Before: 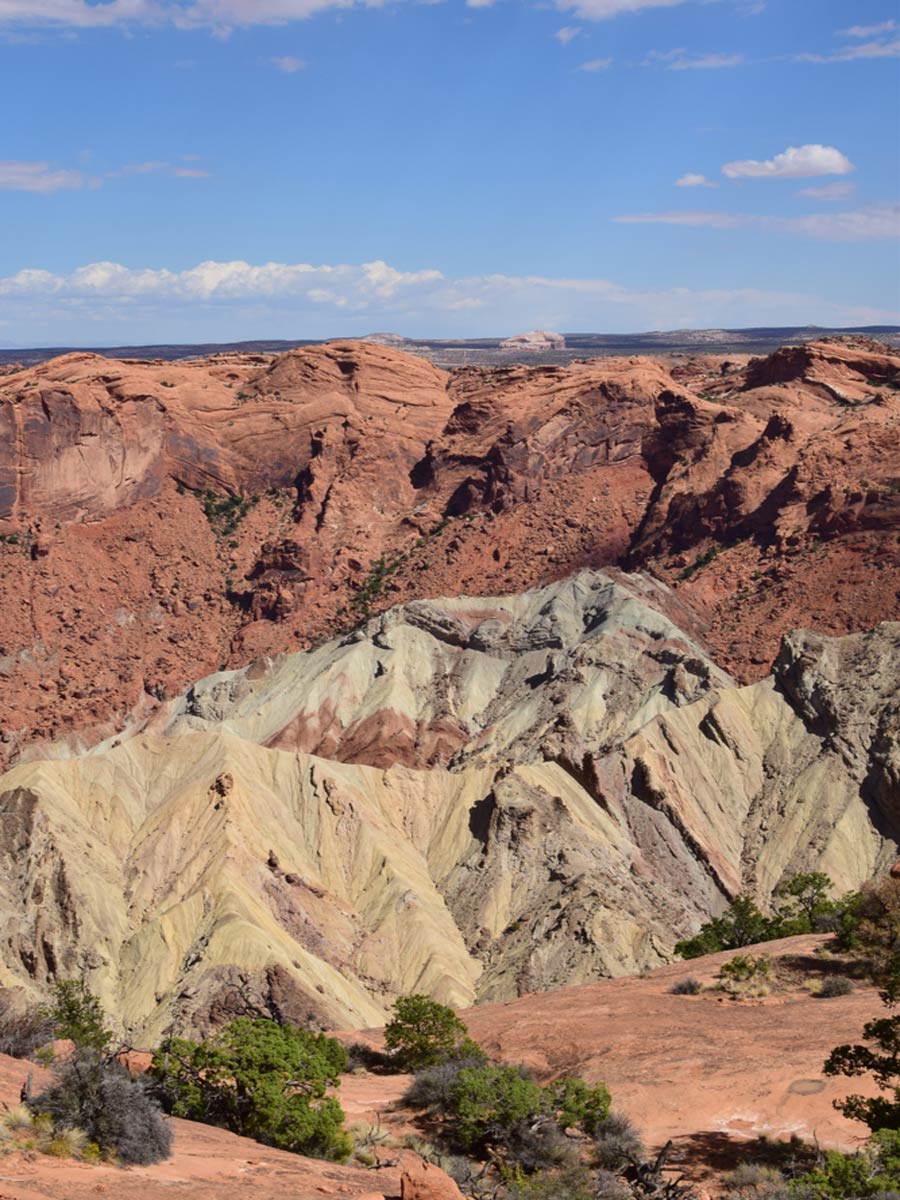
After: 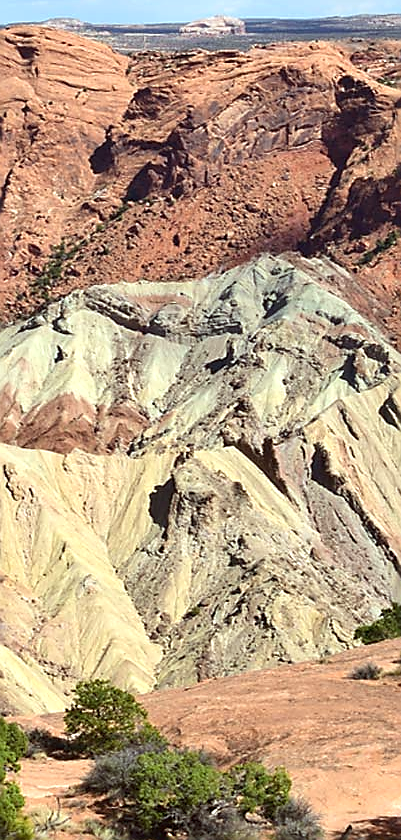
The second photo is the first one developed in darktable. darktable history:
crop: left 35.602%, top 26.315%, right 19.818%, bottom 3.41%
sharpen: radius 1.381, amount 1.248, threshold 0.816
color correction: highlights a* -6.95, highlights b* 0.563
exposure: black level correction 0, exposure 0.681 EV, compensate exposure bias true, compensate highlight preservation false
